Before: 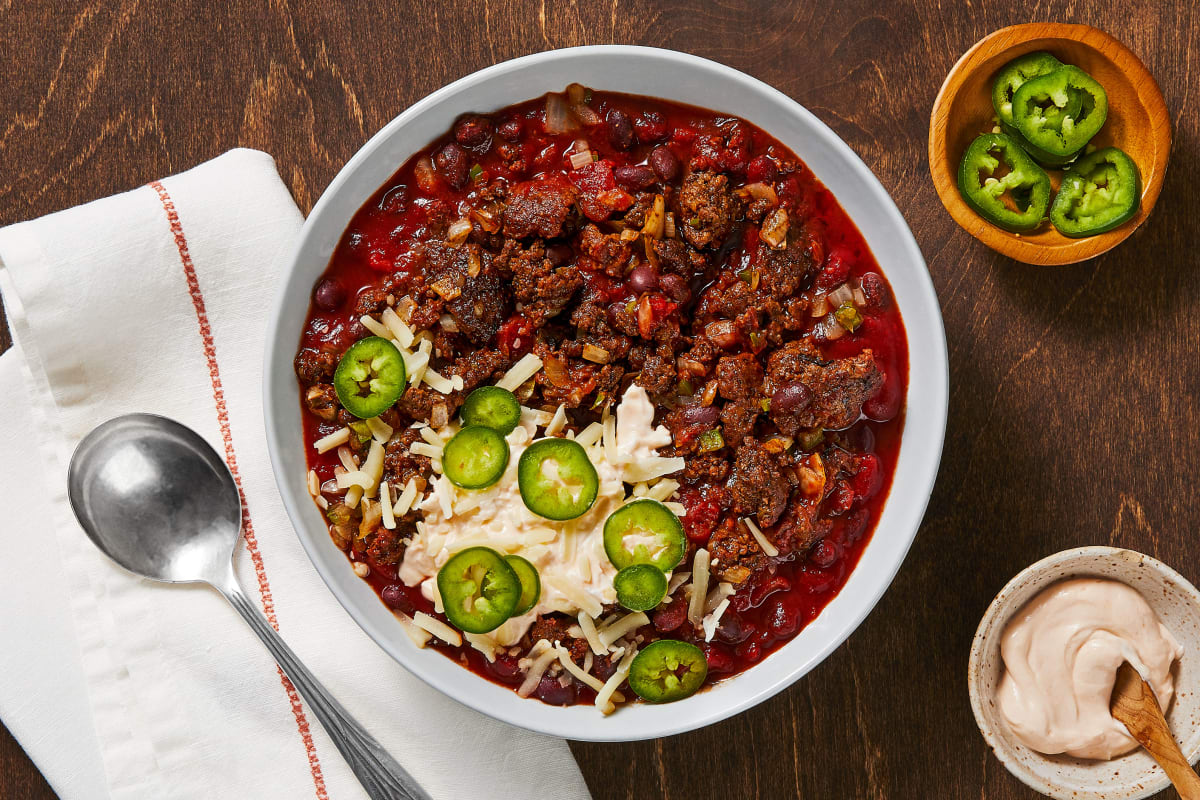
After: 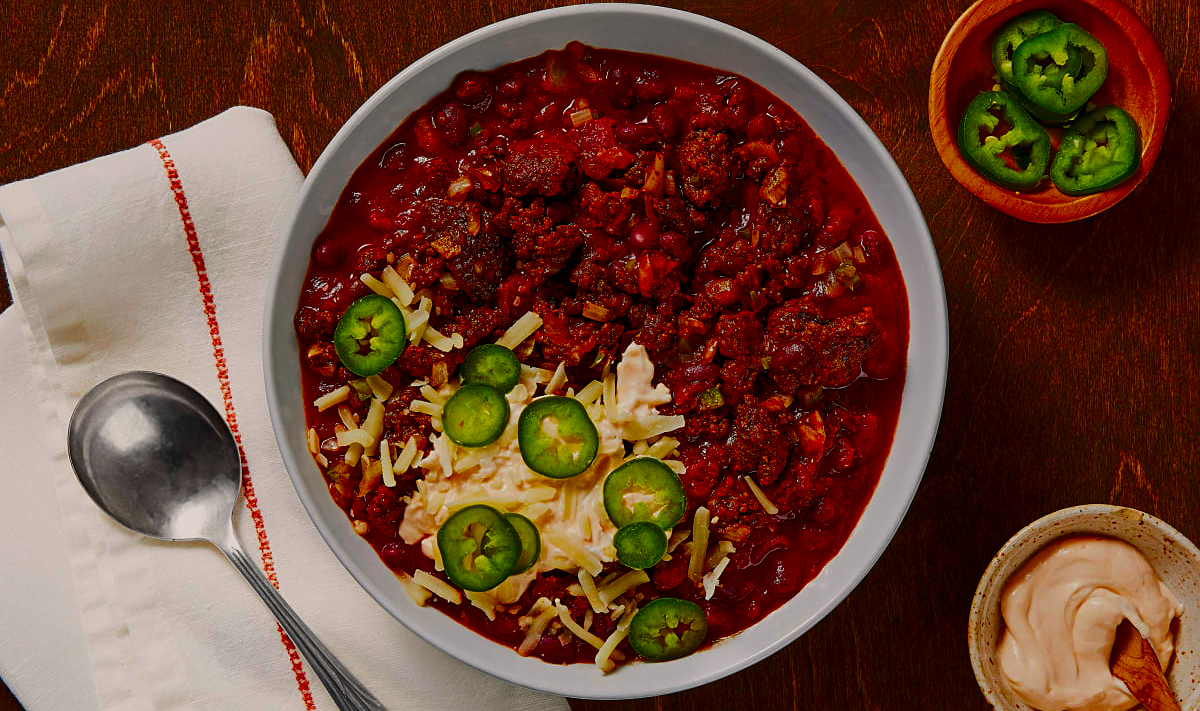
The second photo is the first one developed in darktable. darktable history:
tone equalizer: edges refinement/feathering 500, mask exposure compensation -1.57 EV, preserve details no
exposure: exposure -0.424 EV, compensate highlight preservation false
sharpen: amount 0.205
contrast brightness saturation: brightness -0.195, saturation 0.084
shadows and highlights: shadows -23.91, highlights 48.96, soften with gaussian
color correction: highlights b* 0.027, saturation 1.36
crop and rotate: top 5.434%, bottom 5.584%
color balance rgb: highlights gain › chroma 1.057%, highlights gain › hue 60.11°, perceptual saturation grading › global saturation 31.217%
